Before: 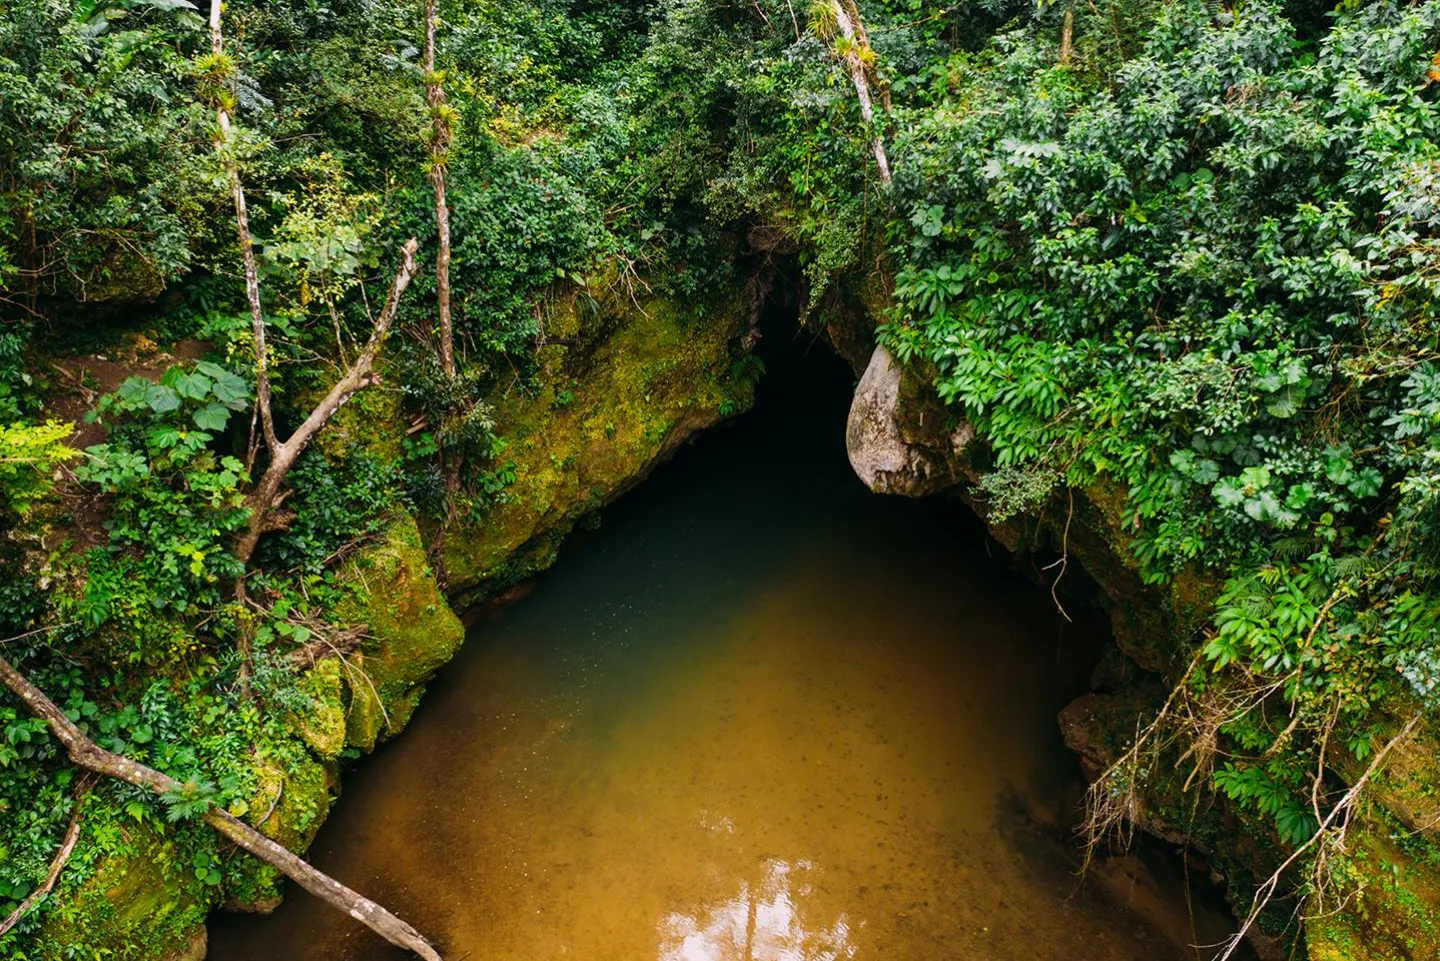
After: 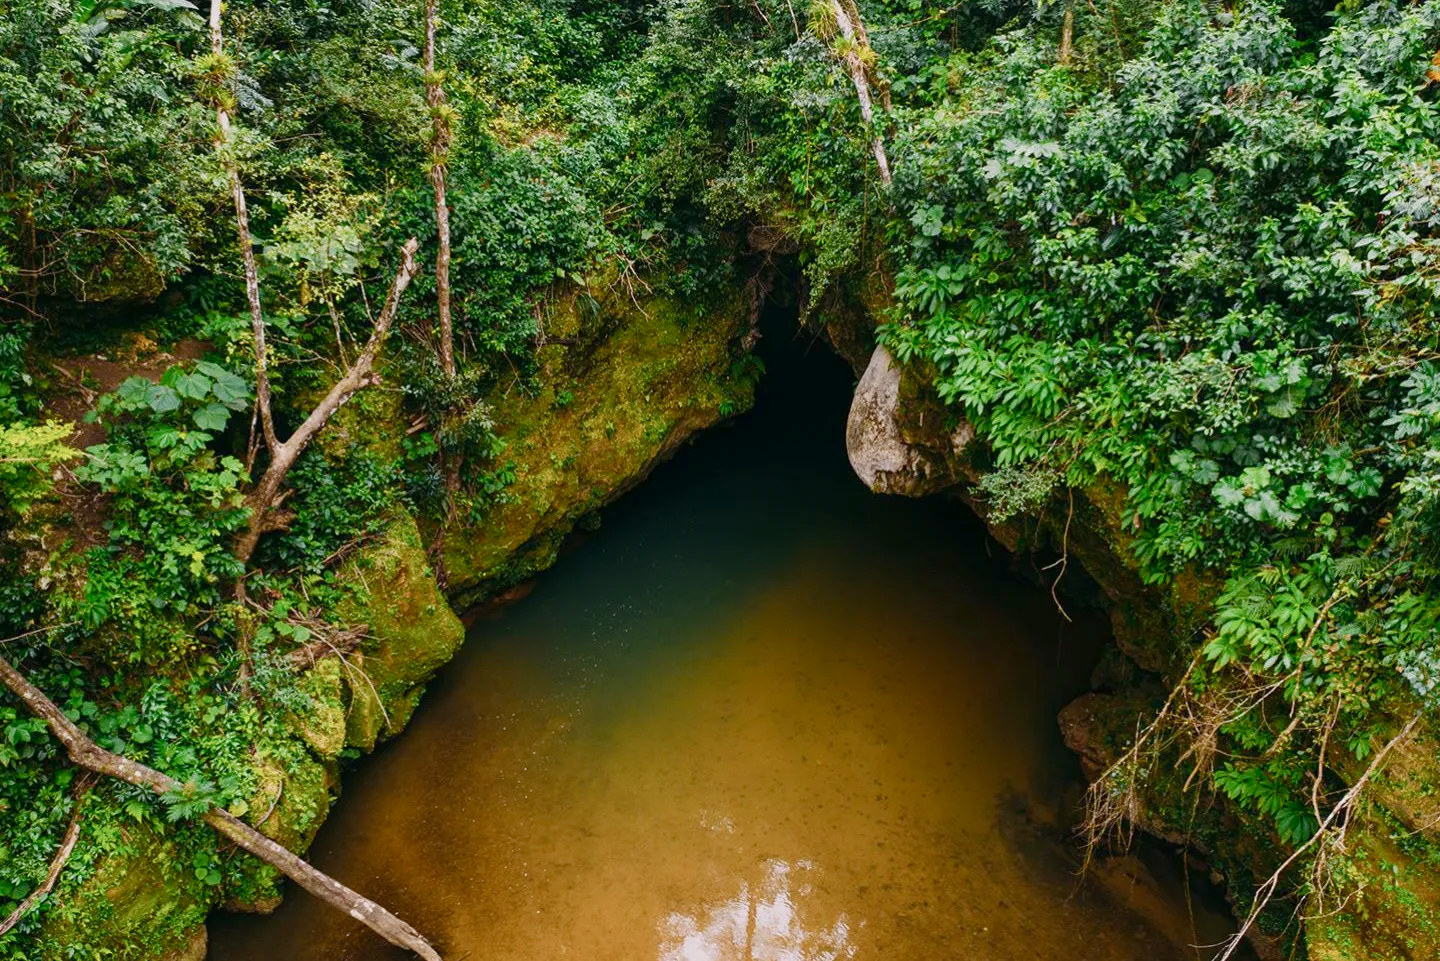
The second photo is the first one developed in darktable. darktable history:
color balance rgb: perceptual saturation grading › global saturation 0.464%, perceptual saturation grading › highlights -19.967%, perceptual saturation grading › shadows 20.182%, contrast -9.634%
